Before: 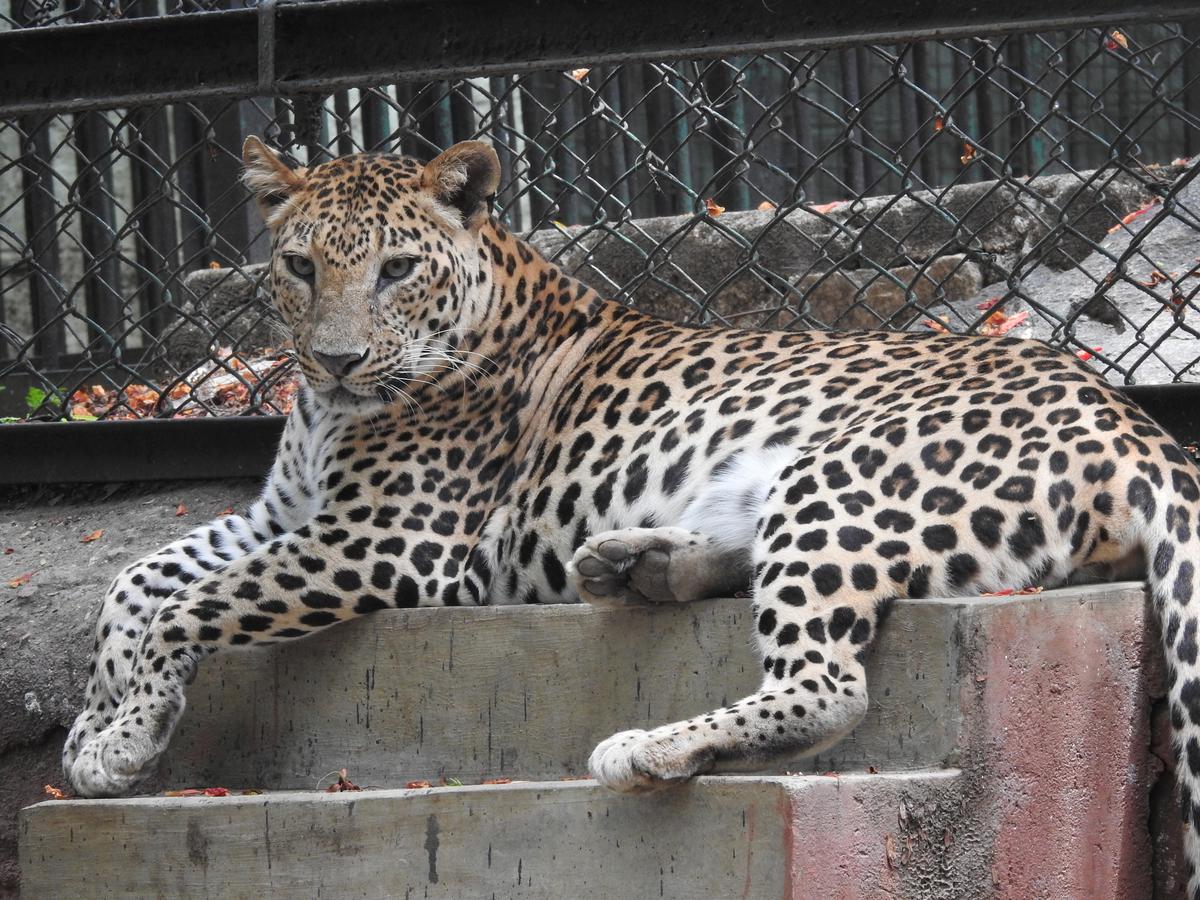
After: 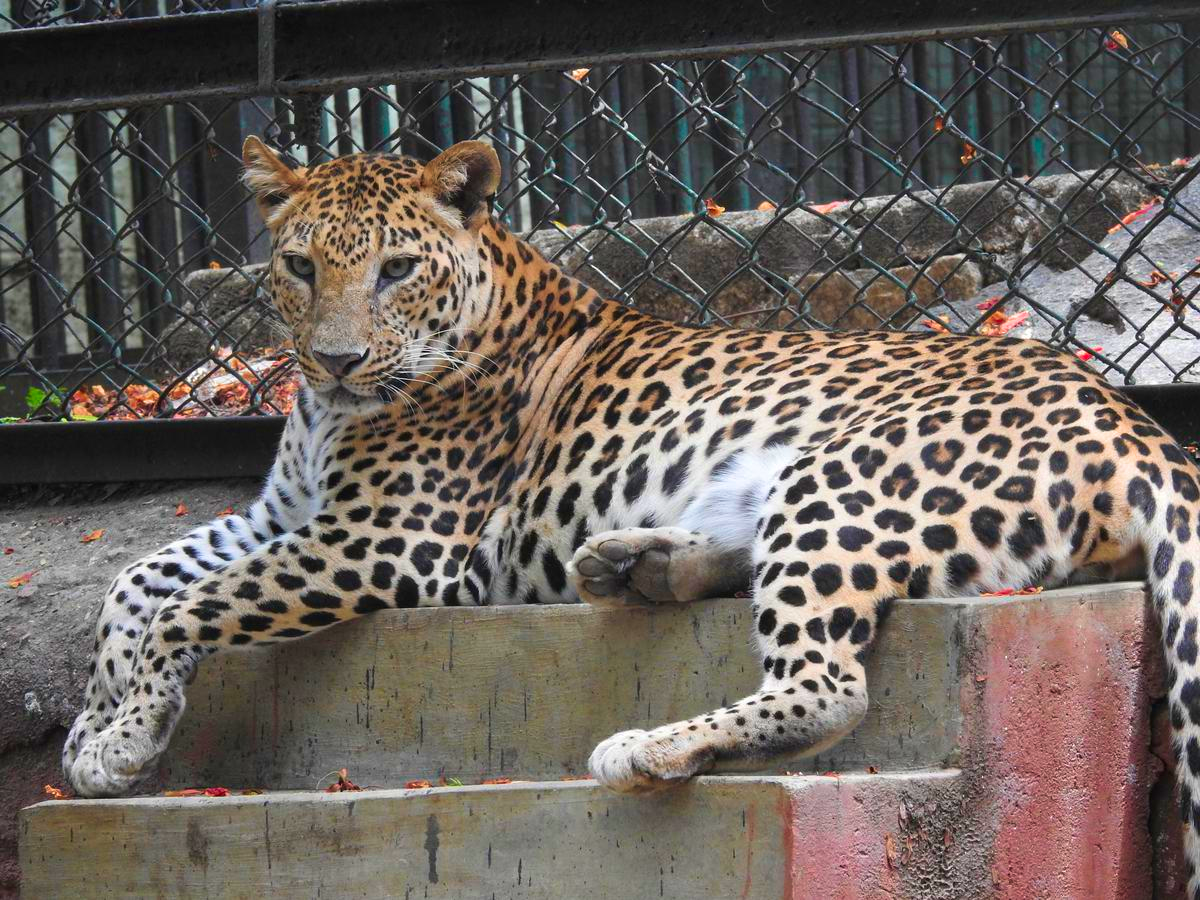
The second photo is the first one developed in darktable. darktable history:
color correction: highlights b* 0.011, saturation 1.34
velvia: strength 44.53%
